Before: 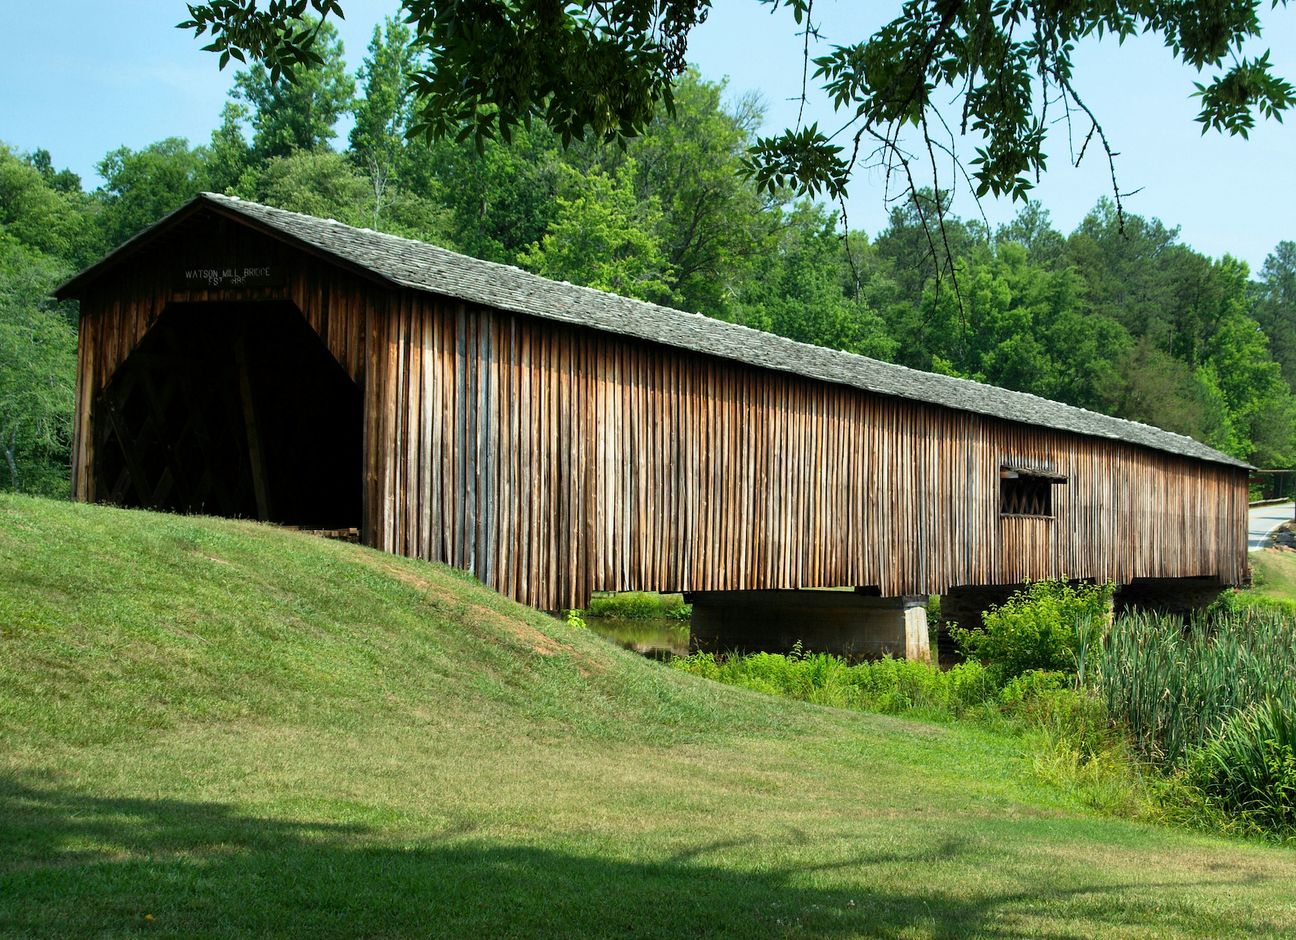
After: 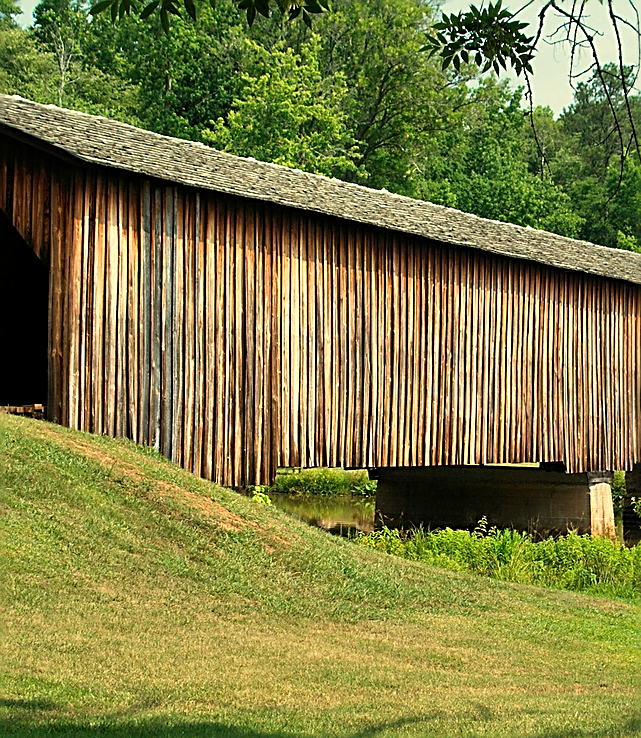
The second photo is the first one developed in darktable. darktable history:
sharpen: amount 0.901
crop and rotate: angle 0.02°, left 24.353%, top 13.219%, right 26.156%, bottom 8.224%
white balance: red 1.138, green 0.996, blue 0.812
